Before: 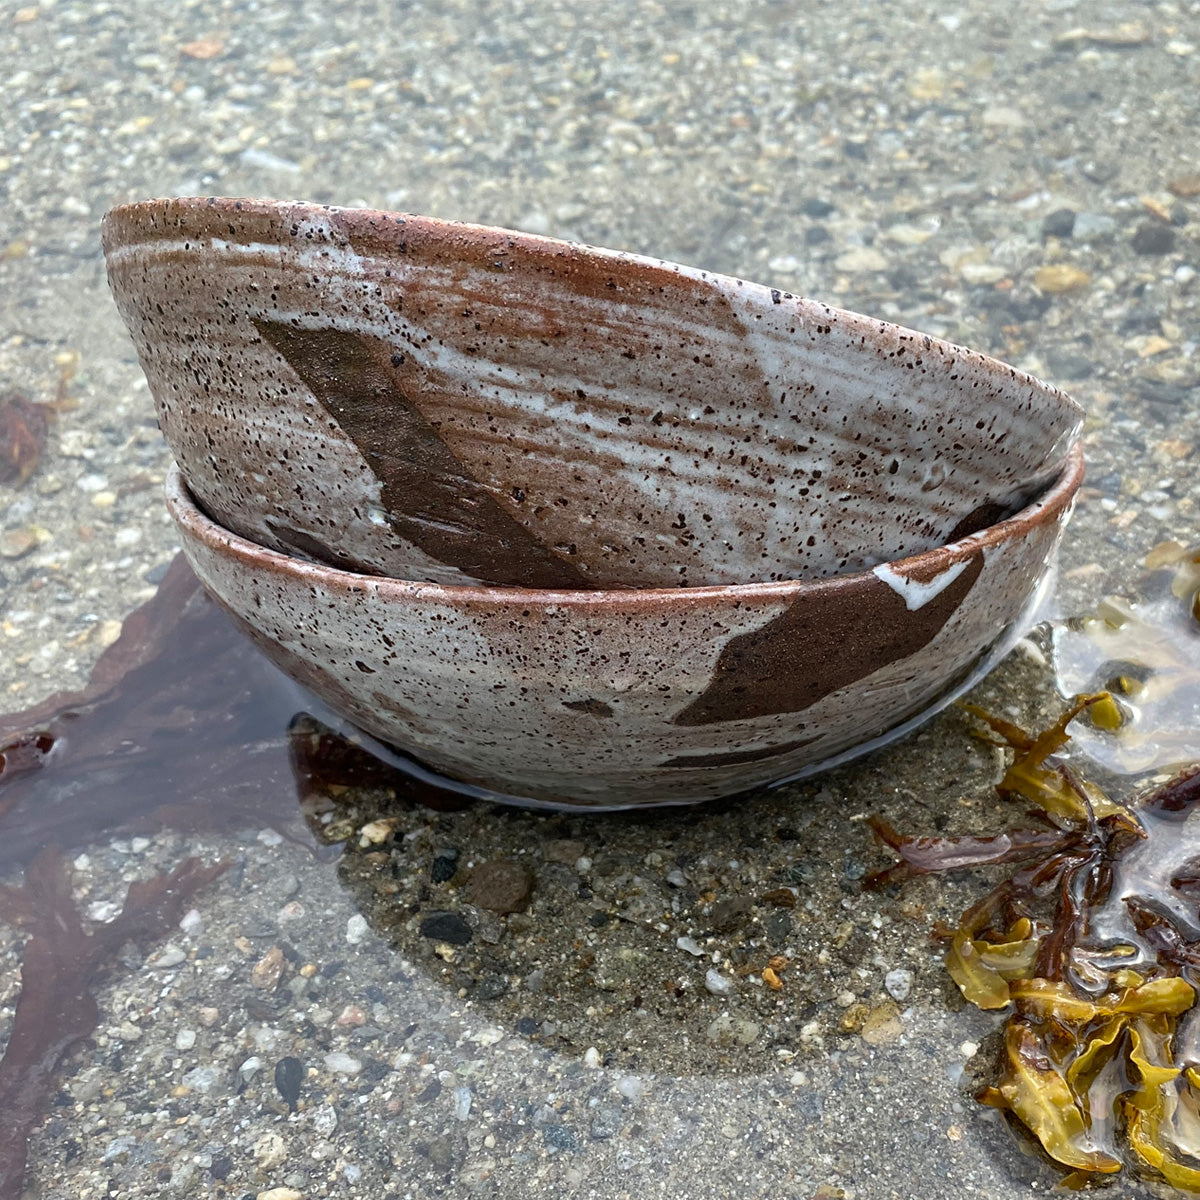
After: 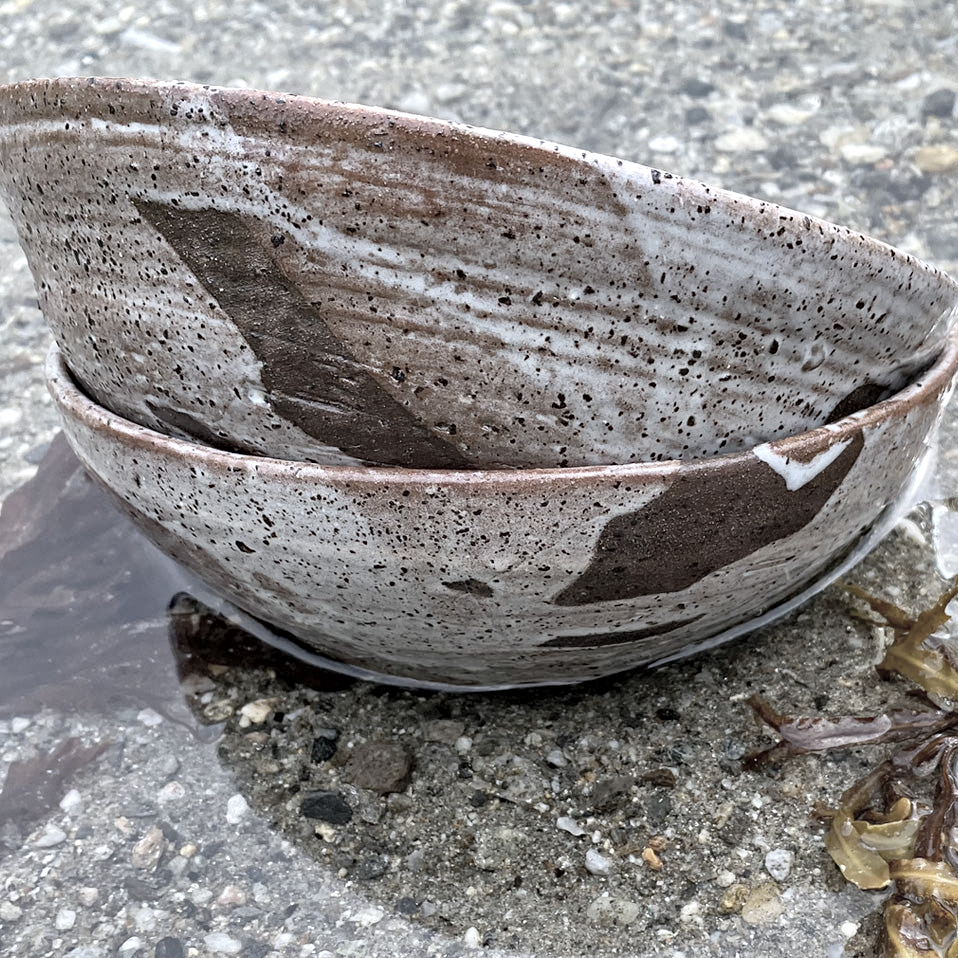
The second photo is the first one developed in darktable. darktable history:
local contrast: mode bilateral grid, contrast 20, coarseness 50, detail 148%, midtone range 0.2
haze removal: compatibility mode true, adaptive false
contrast brightness saturation: brightness 0.18, saturation -0.5
crop and rotate: left 10.071%, top 10.071%, right 10.02%, bottom 10.02%
white balance: red 0.984, blue 1.059
